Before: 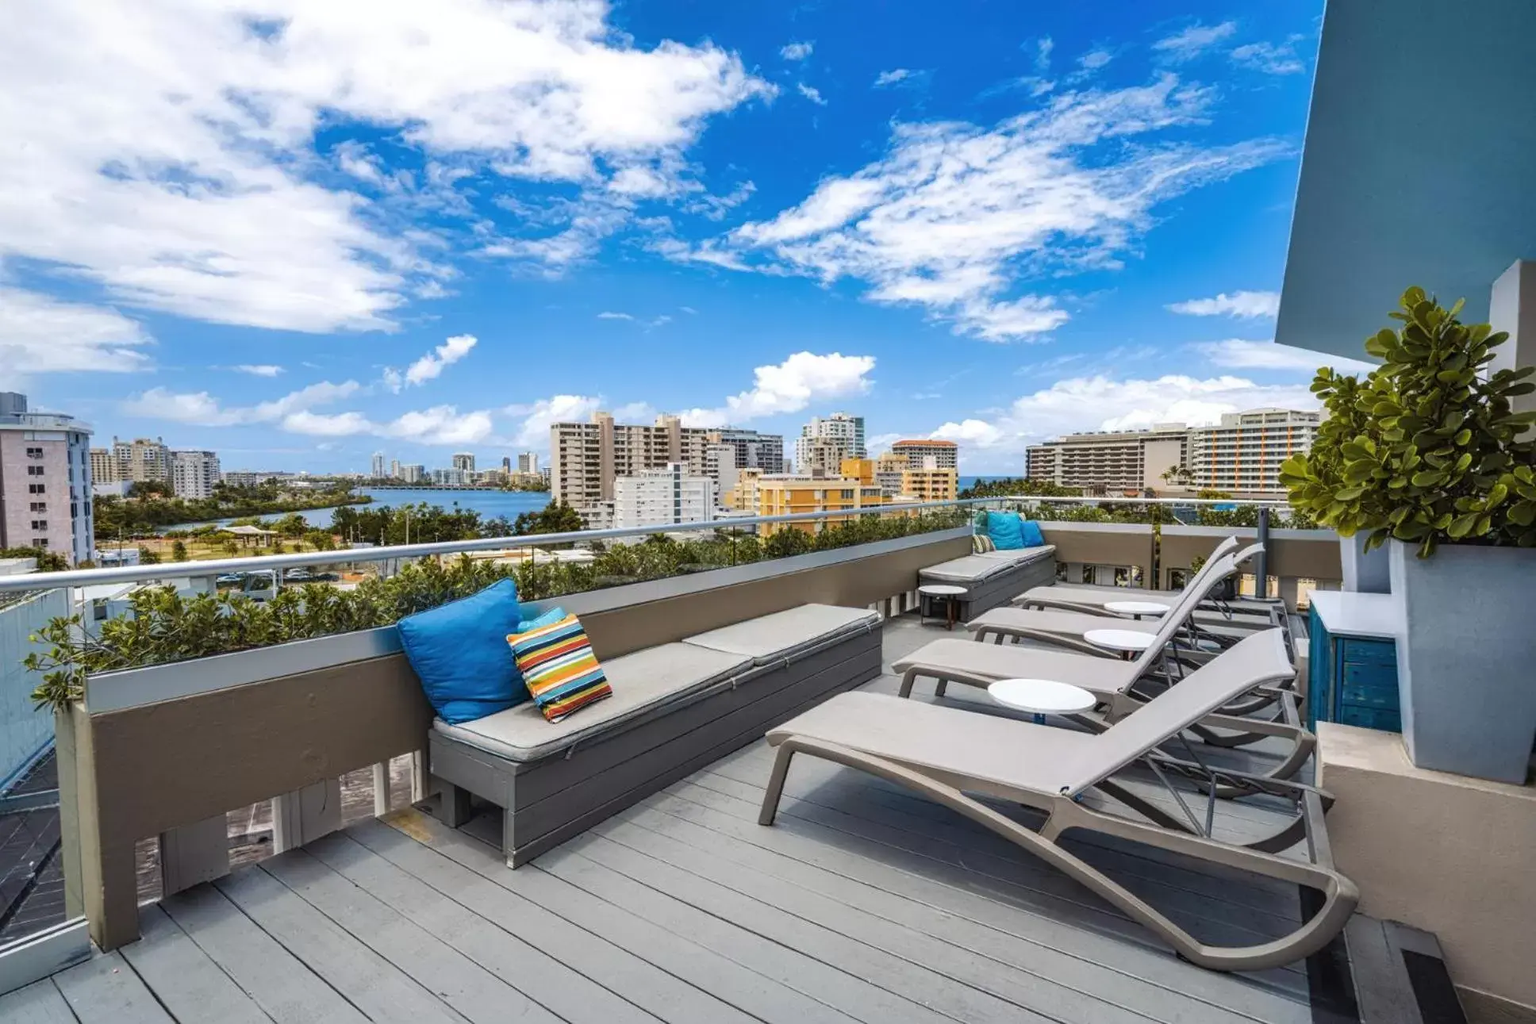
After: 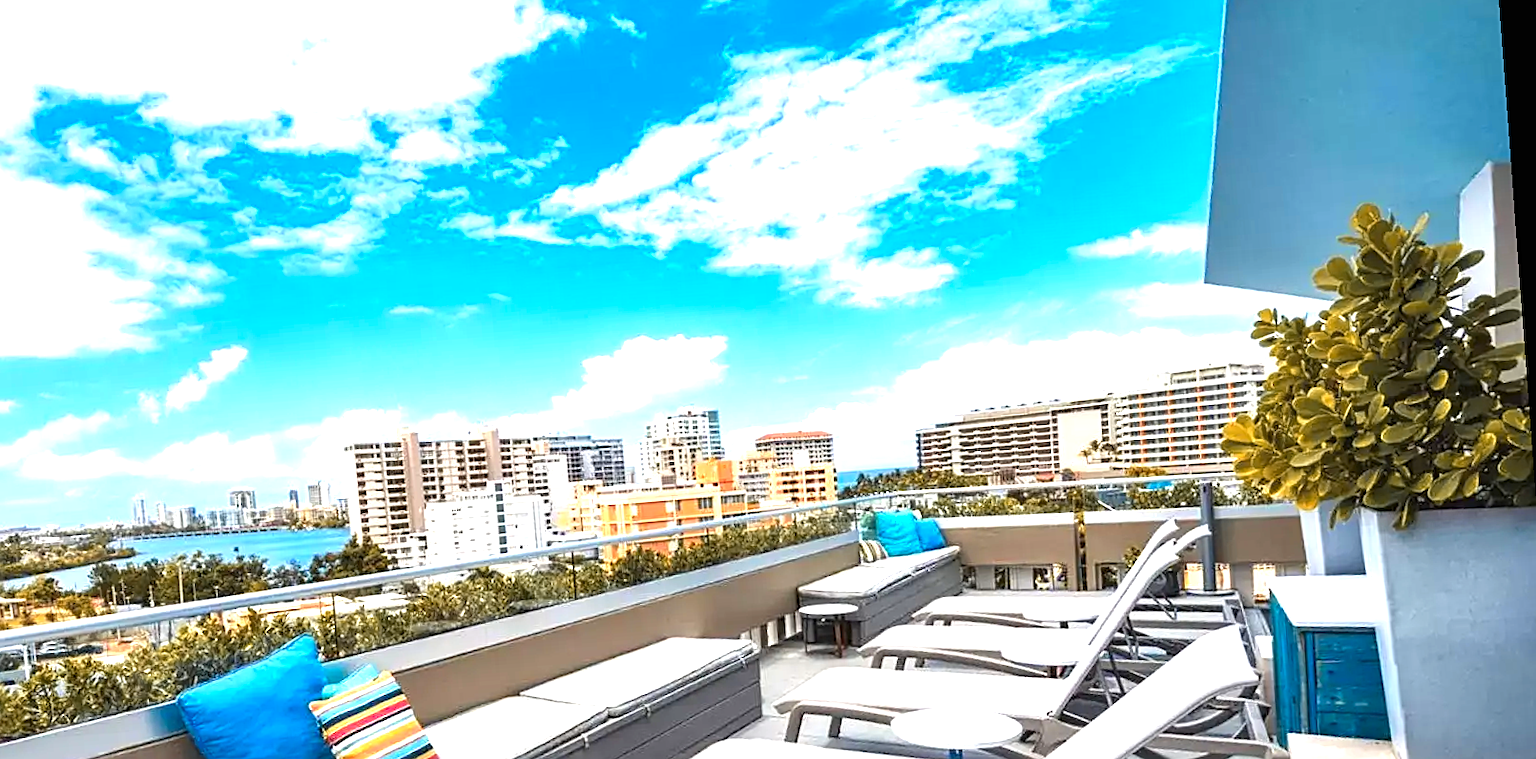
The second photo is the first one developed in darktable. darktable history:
sharpen: on, module defaults
rotate and perspective: rotation -4.25°, automatic cropping off
color zones: curves: ch1 [(0.263, 0.53) (0.376, 0.287) (0.487, 0.512) (0.748, 0.547) (1, 0.513)]; ch2 [(0.262, 0.45) (0.751, 0.477)], mix 31.98%
exposure: black level correction 0, exposure 1.2 EV, compensate highlight preservation false
crop: left 18.38%, top 11.092%, right 2.134%, bottom 33.217%
